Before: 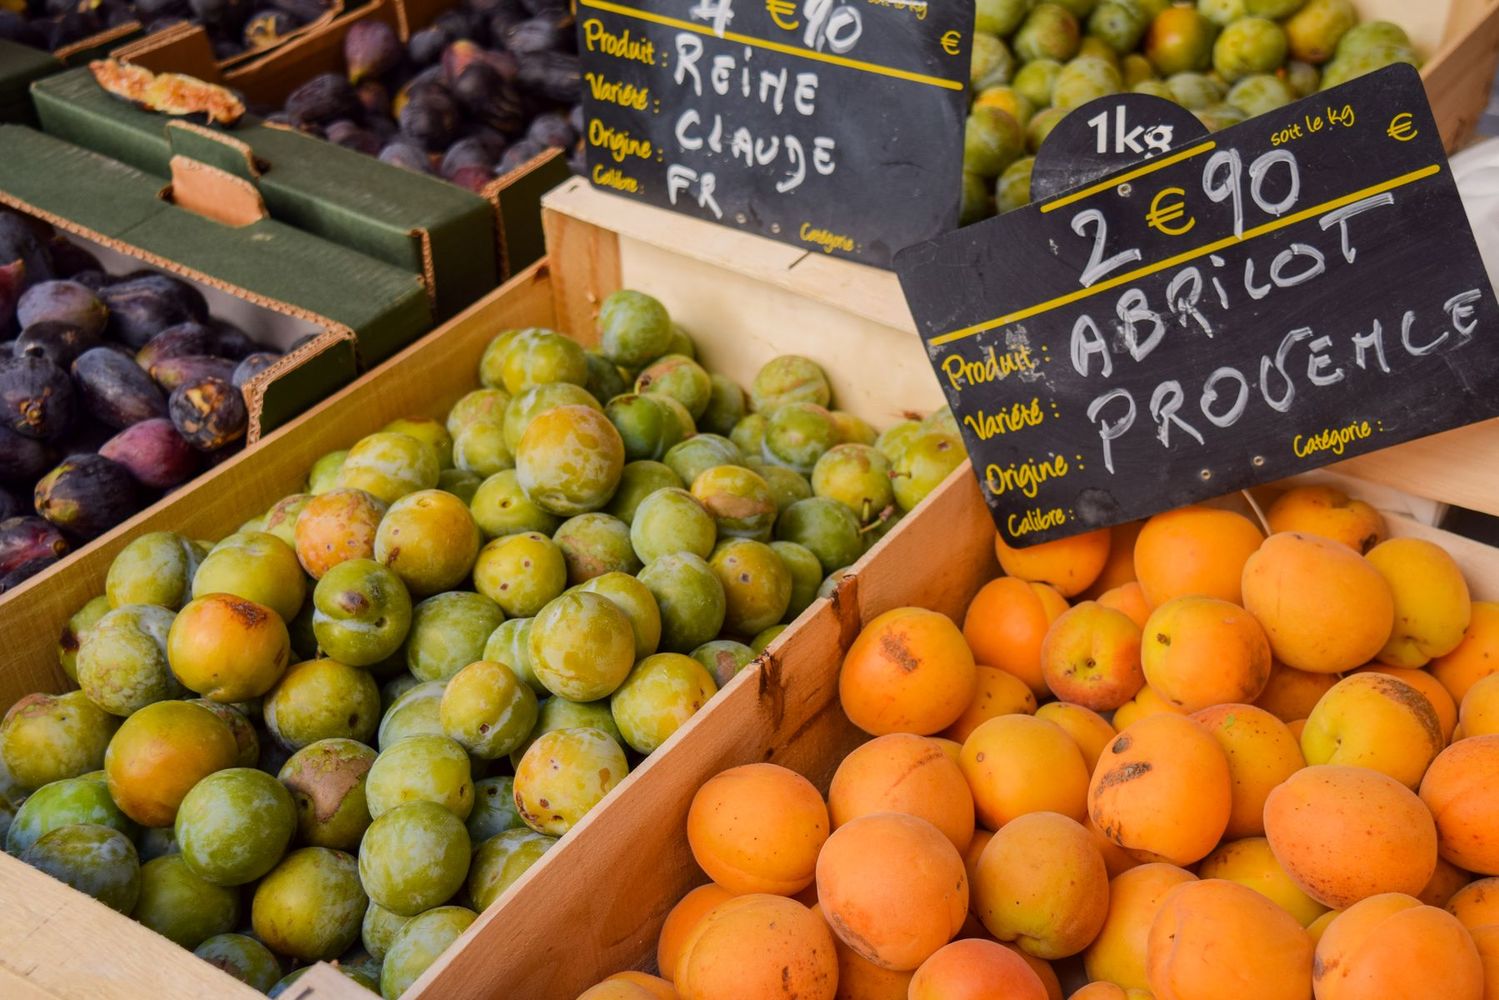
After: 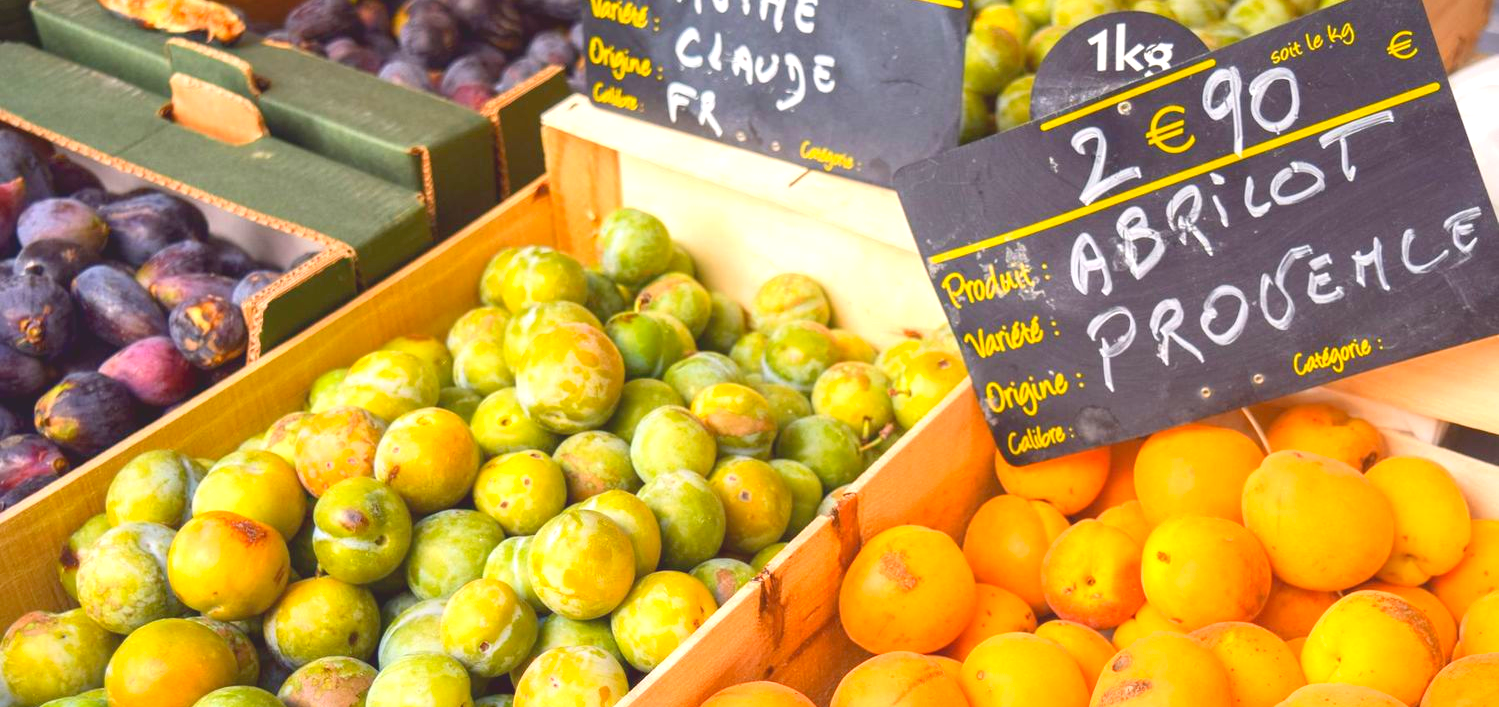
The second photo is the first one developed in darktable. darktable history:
contrast brightness saturation: contrast -0.286
crop and rotate: top 8.288%, bottom 20.918%
exposure: black level correction 0.001, exposure 1.734 EV, compensate highlight preservation false
